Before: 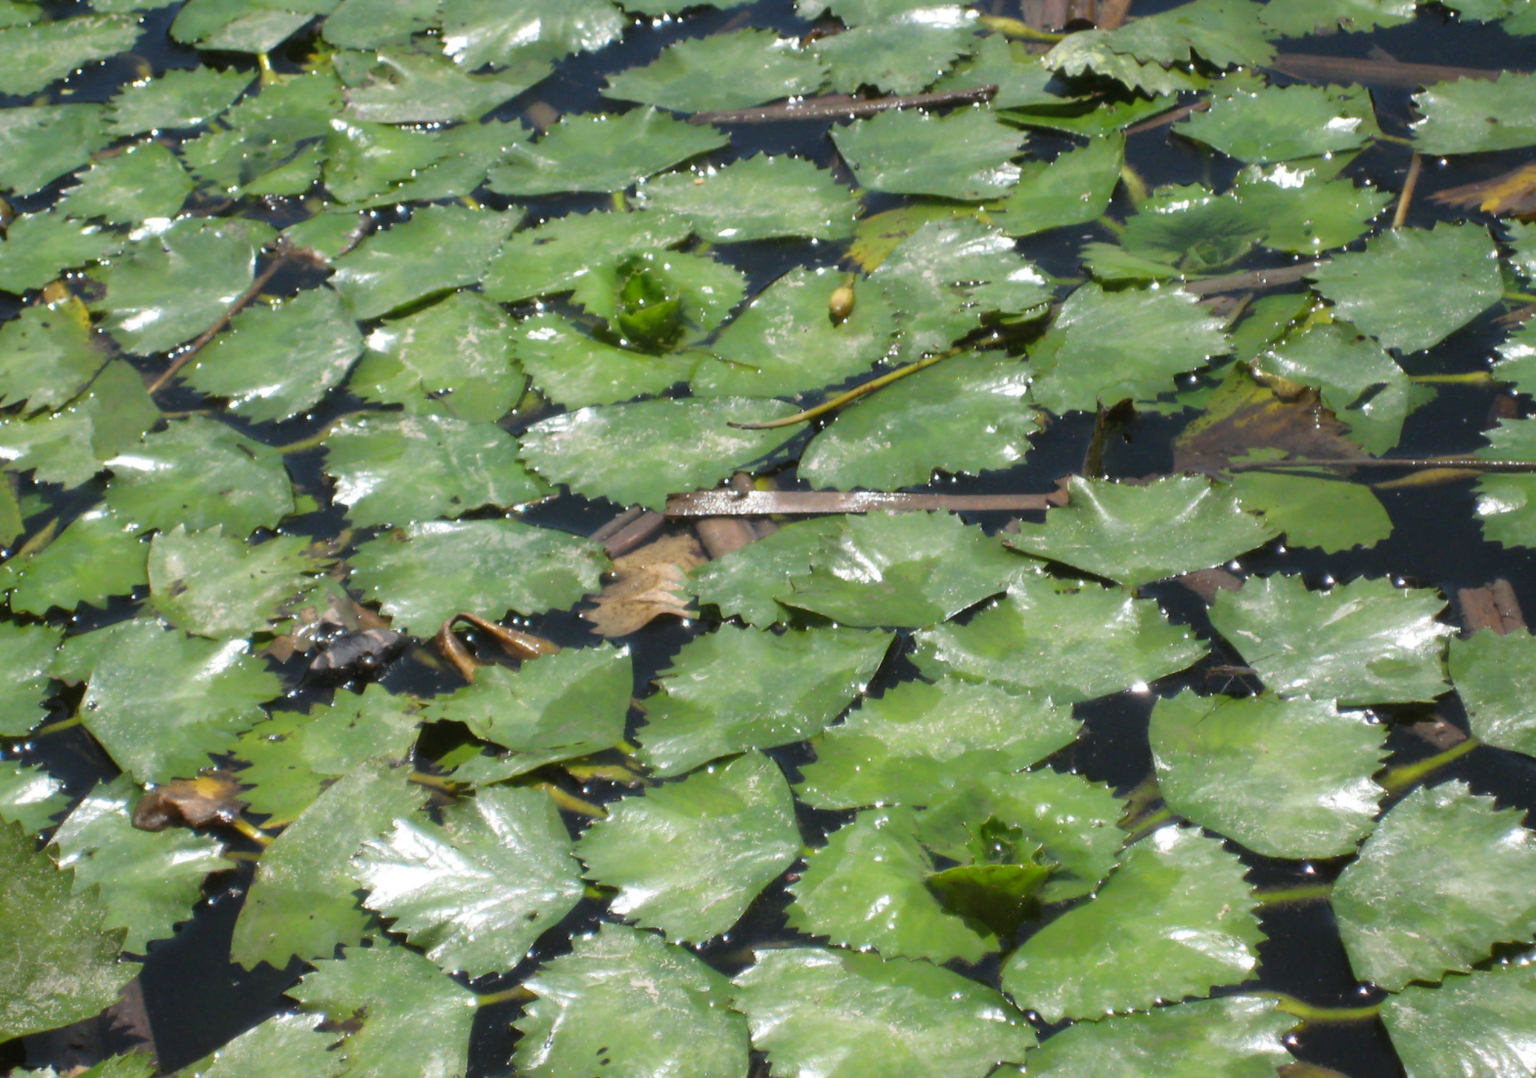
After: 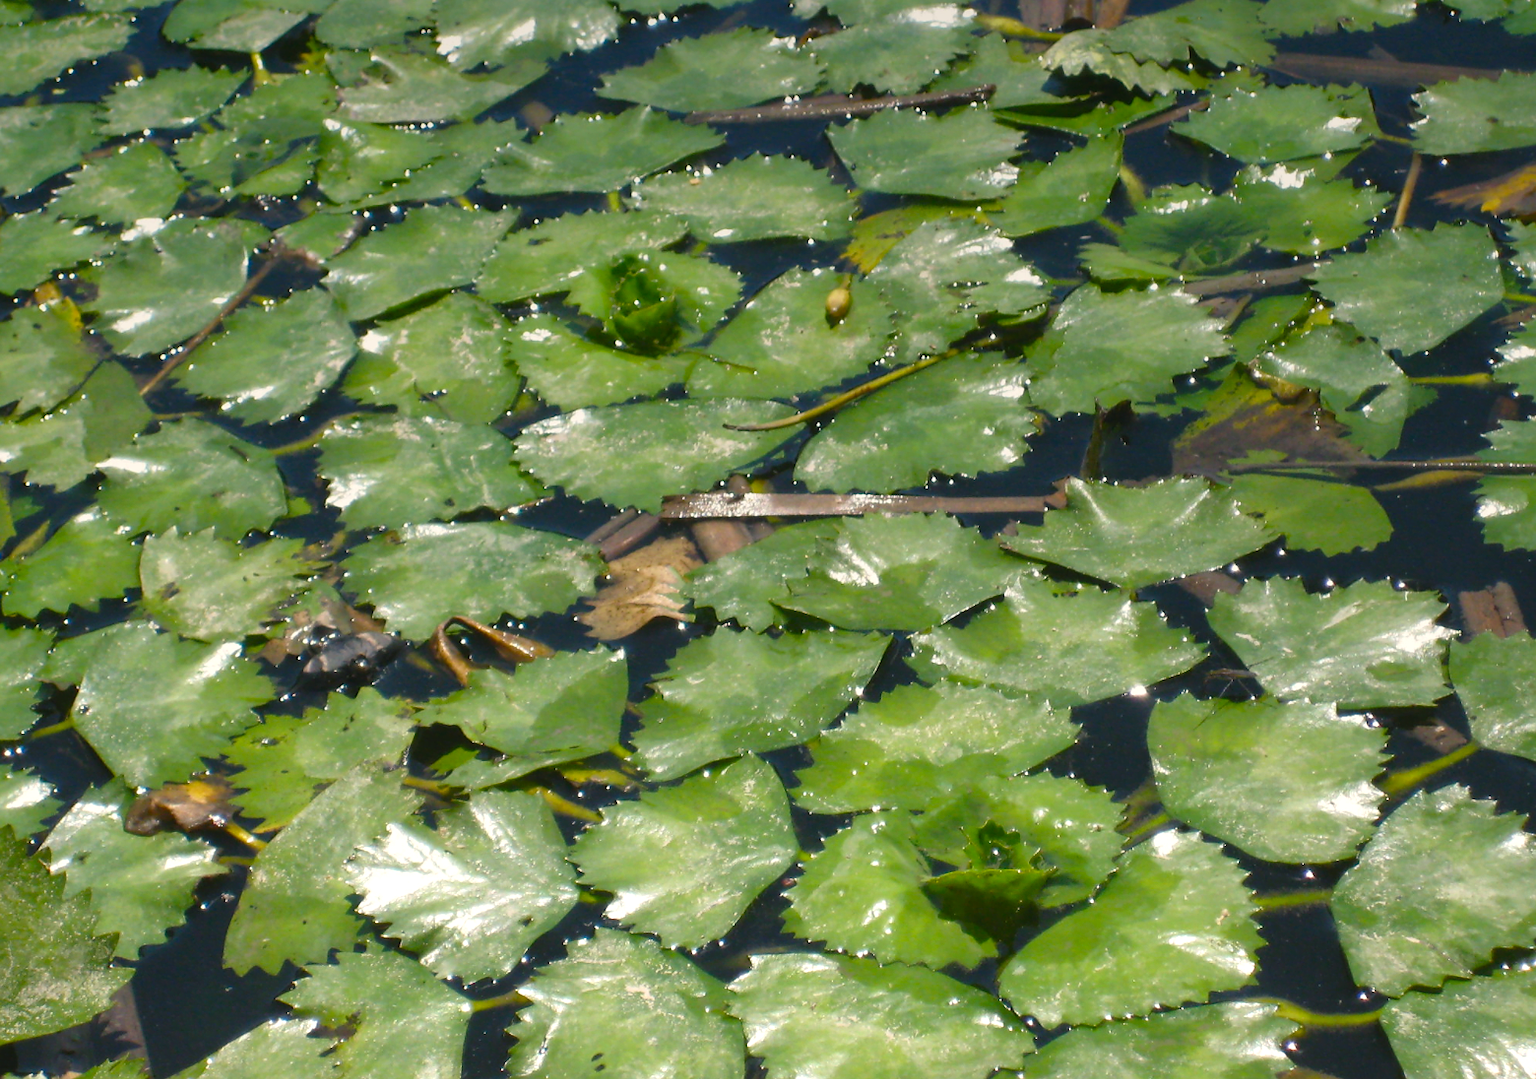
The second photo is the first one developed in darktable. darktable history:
exposure: exposure 0.2 EV, compensate highlight preservation false
color correction: saturation 0.98
local contrast: mode bilateral grid, contrast 20, coarseness 50, detail 120%, midtone range 0.2
crop and rotate: left 0.614%, top 0.179%, bottom 0.309%
graduated density: on, module defaults
sharpen: radius 1, threshold 1
base curve: curves: ch0 [(0, 0) (0.303, 0.277) (1, 1)]
color balance rgb: shadows lift › chroma 2%, shadows lift › hue 219.6°, power › hue 313.2°, highlights gain › chroma 3%, highlights gain › hue 75.6°, global offset › luminance 0.5%, perceptual saturation grading › global saturation 15.33%, perceptual saturation grading › highlights -19.33%, perceptual saturation grading › shadows 20%, global vibrance 20%
